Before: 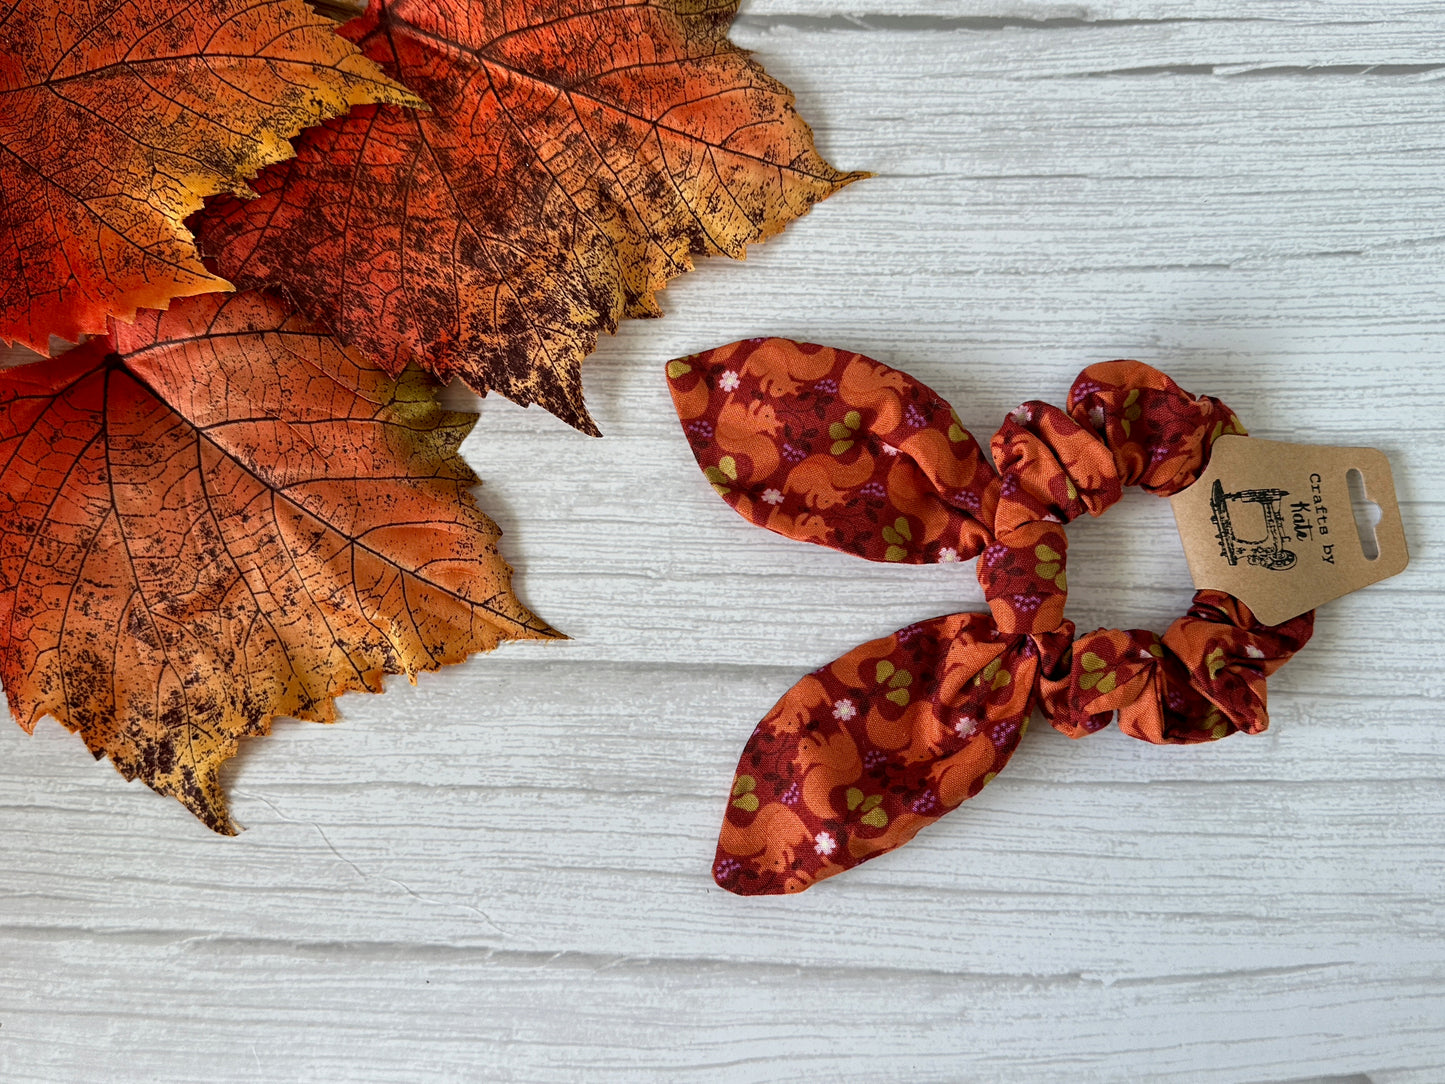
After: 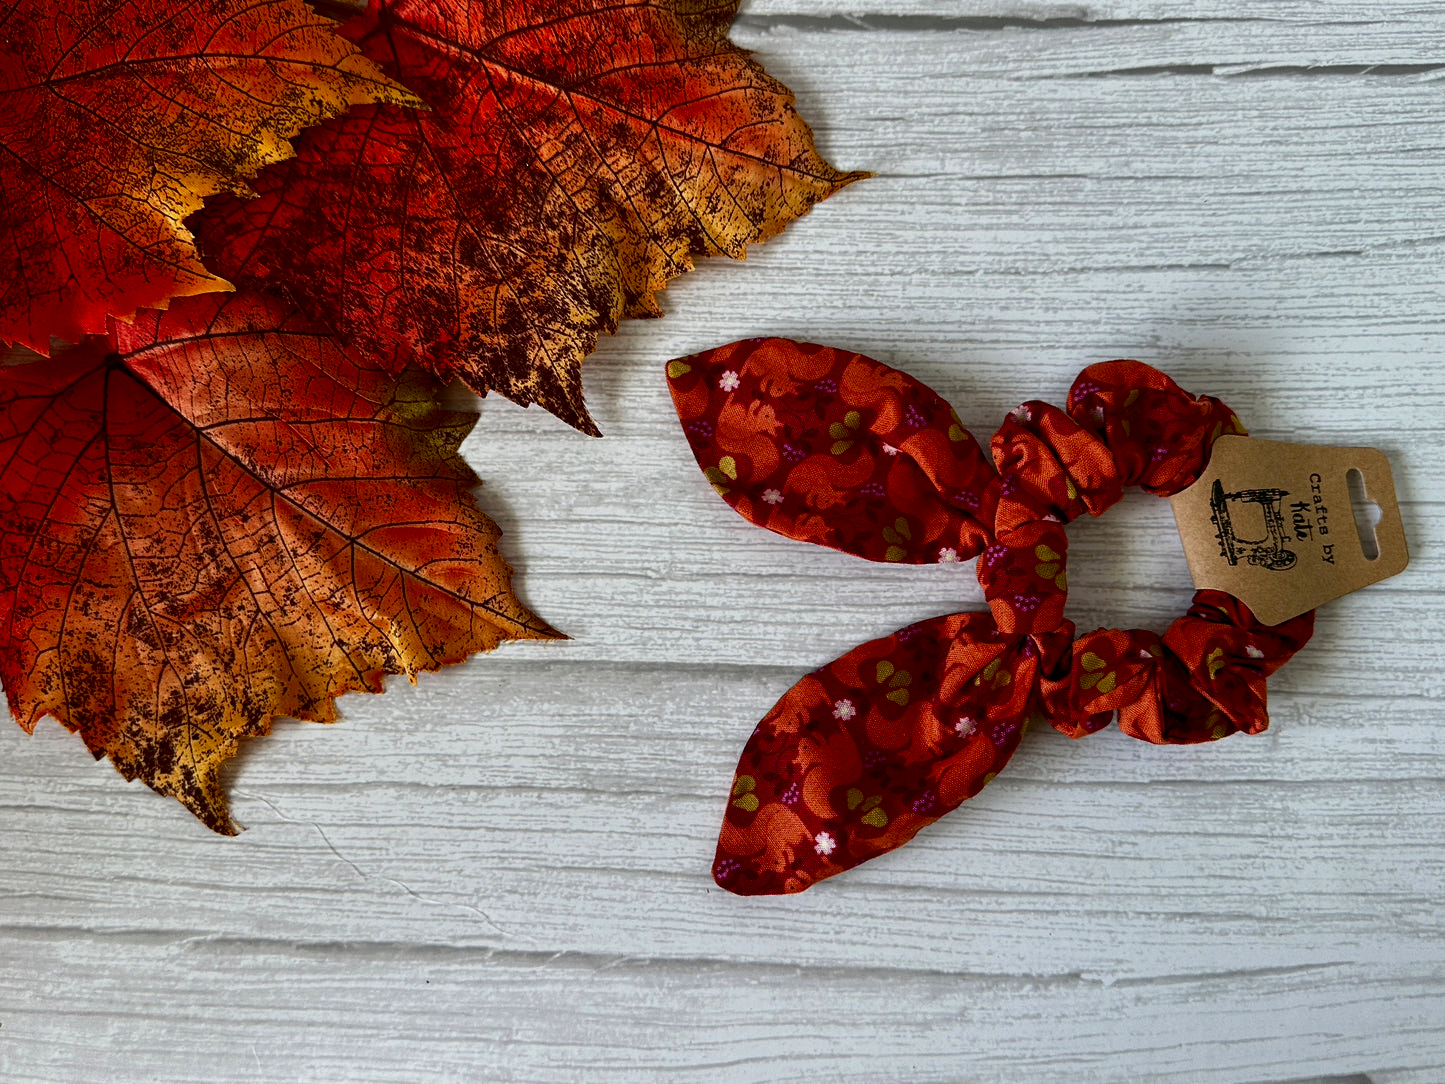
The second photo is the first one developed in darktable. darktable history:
contrast brightness saturation: contrast 0.096, brightness -0.258, saturation 0.14
